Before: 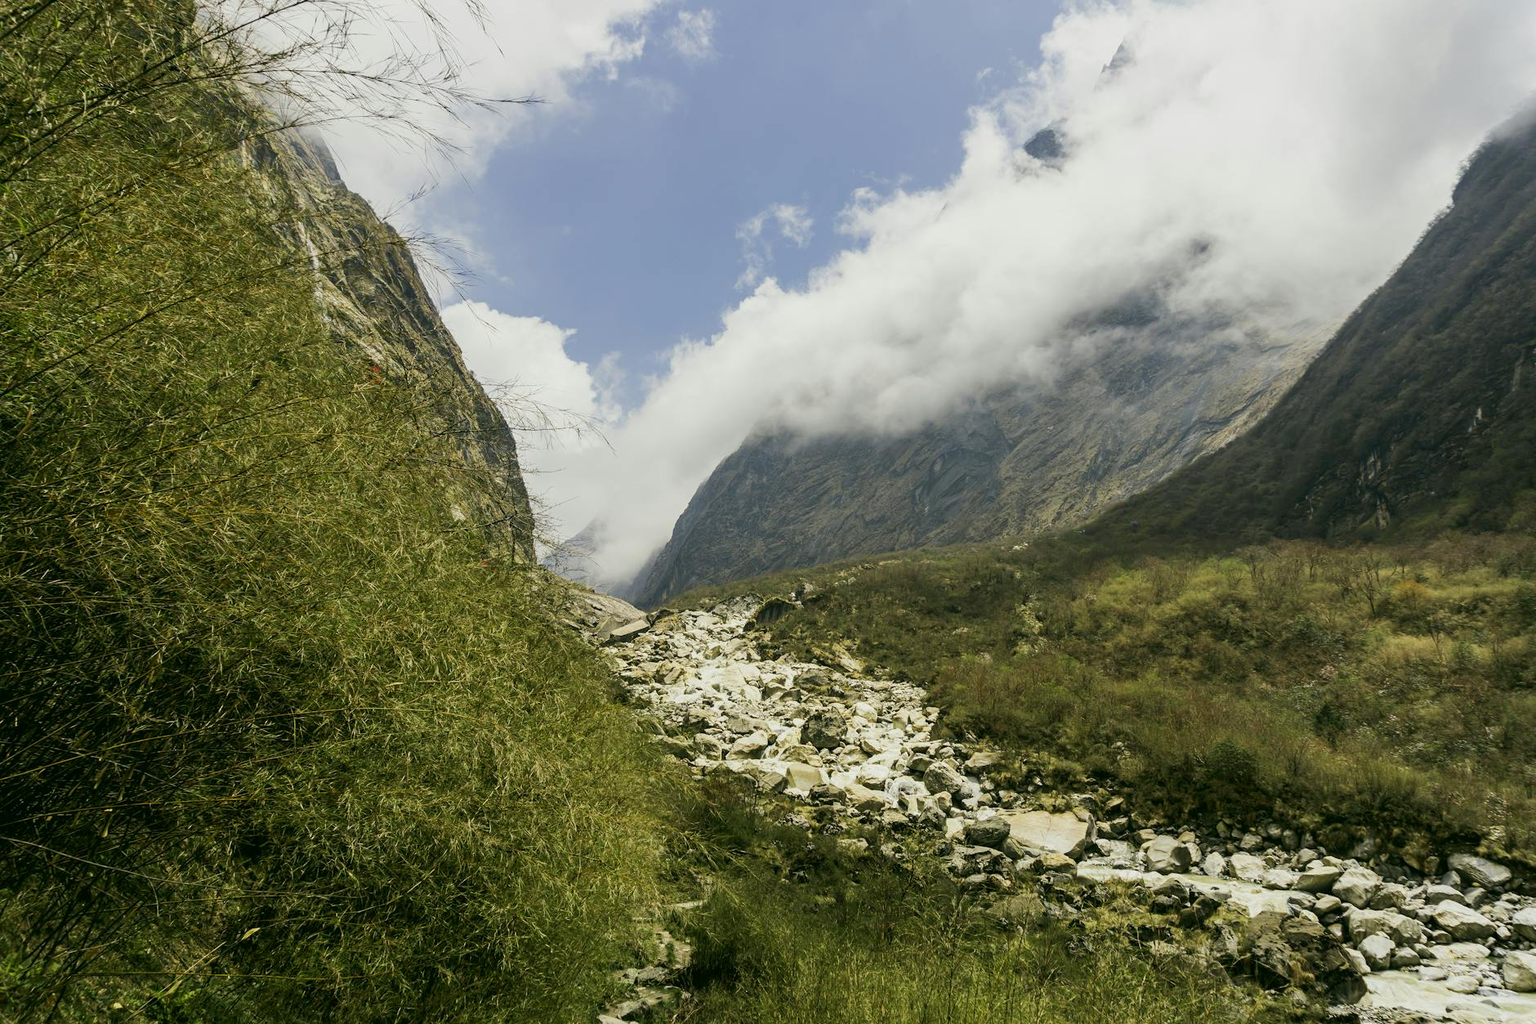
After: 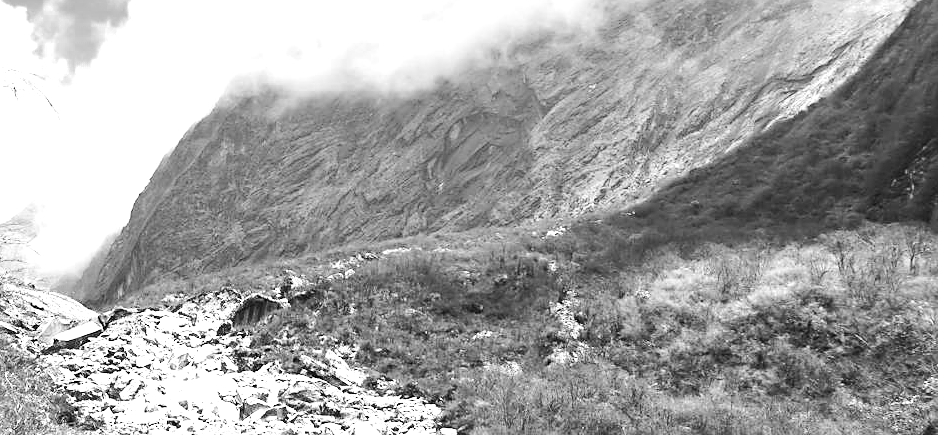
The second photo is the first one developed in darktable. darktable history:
tone curve: curves: ch0 [(0, 0) (0.003, 0.005) (0.011, 0.013) (0.025, 0.027) (0.044, 0.044) (0.069, 0.06) (0.1, 0.081) (0.136, 0.114) (0.177, 0.16) (0.224, 0.211) (0.277, 0.277) (0.335, 0.354) (0.399, 0.435) (0.468, 0.538) (0.543, 0.626) (0.623, 0.708) (0.709, 0.789) (0.801, 0.867) (0.898, 0.935) (1, 1)], color space Lab, independent channels, preserve colors none
crop: left 36.893%, top 34.908%, right 13.207%, bottom 30.353%
sharpen: radius 1.9, amount 0.394, threshold 1.477
haze removal: compatibility mode true, adaptive false
color zones: curves: ch0 [(0.002, 0.593) (0.143, 0.417) (0.285, 0.541) (0.455, 0.289) (0.608, 0.327) (0.727, 0.283) (0.869, 0.571) (1, 0.603)]; ch1 [(0, 0) (0.143, 0) (0.286, 0) (0.429, 0) (0.571, 0) (0.714, 0) (0.857, 0)]
color balance rgb: perceptual saturation grading › global saturation 0.334%, perceptual saturation grading › mid-tones 11.522%
exposure: black level correction 0, exposure 1.2 EV, compensate highlight preservation false
